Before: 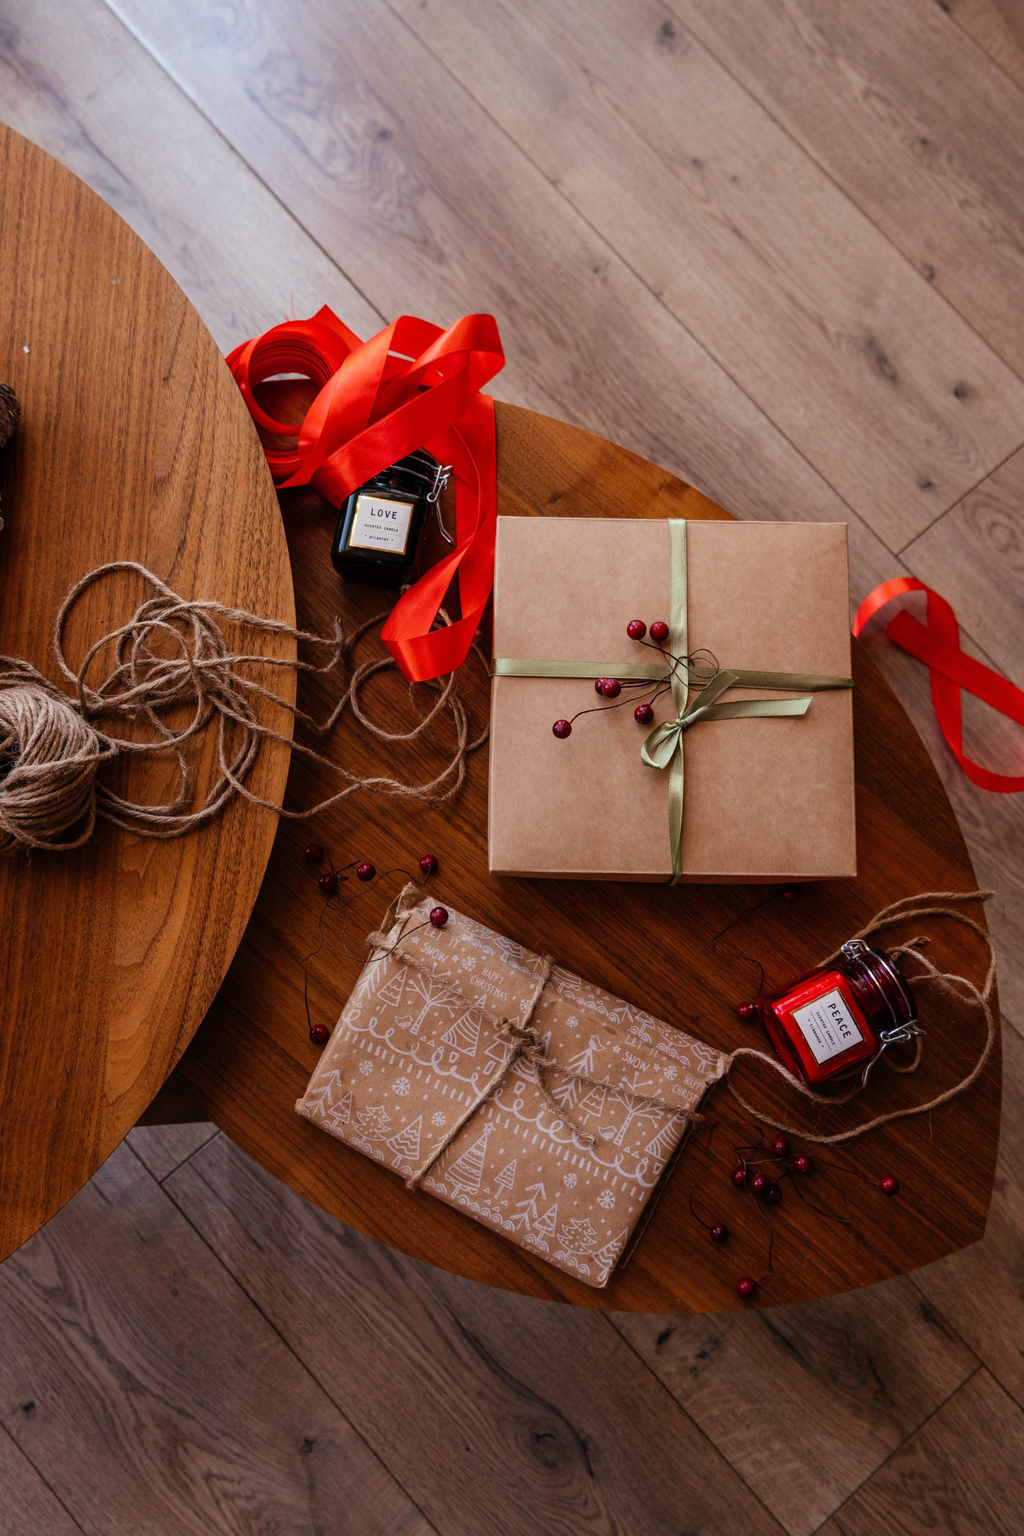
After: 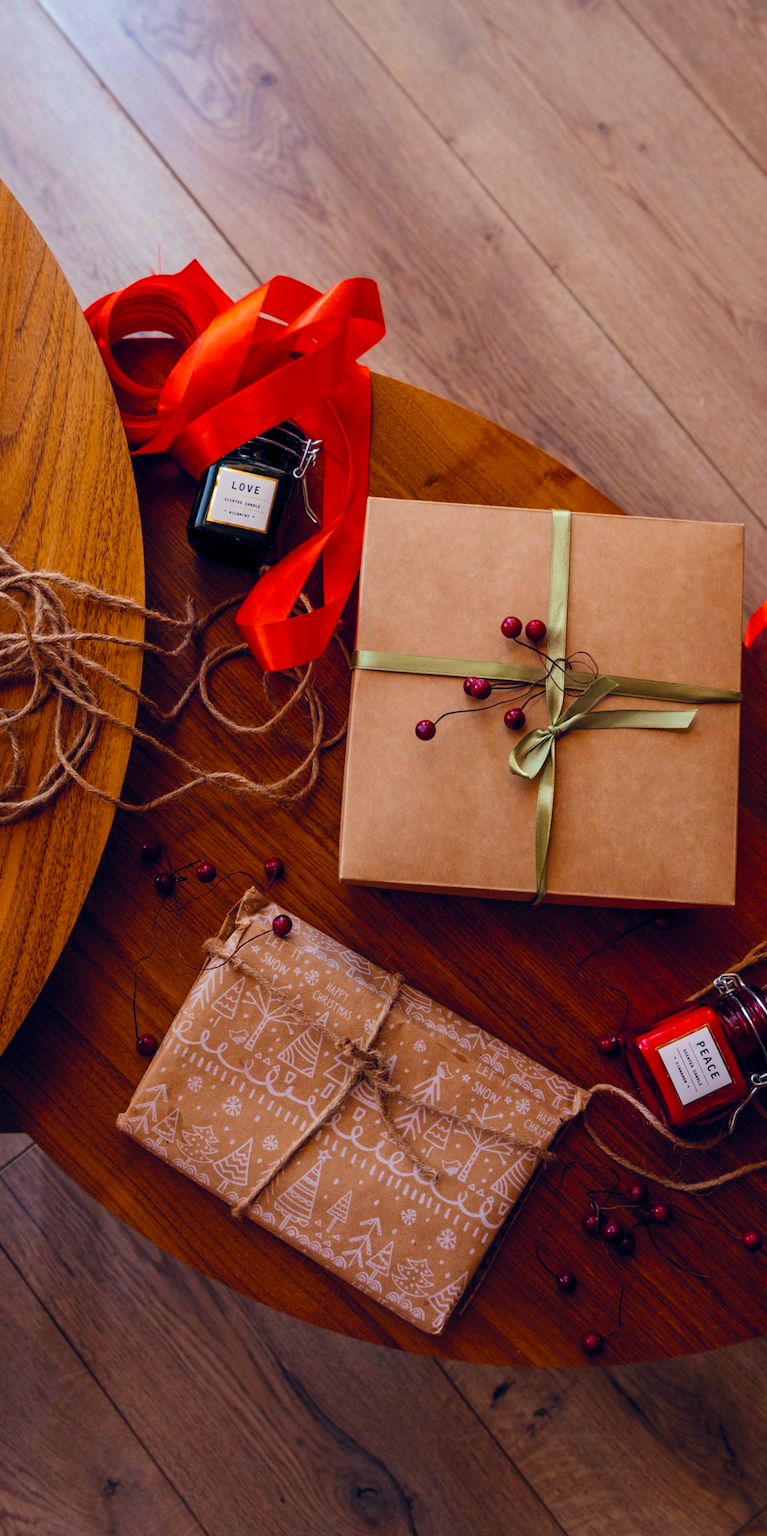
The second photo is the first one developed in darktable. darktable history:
color balance rgb: global offset › chroma 0.095%, global offset › hue 251.83°, perceptual saturation grading › global saturation 30.468%, global vibrance 33.788%
crop and rotate: angle -3.03°, left 14.04%, top 0.026%, right 11.041%, bottom 0.057%
